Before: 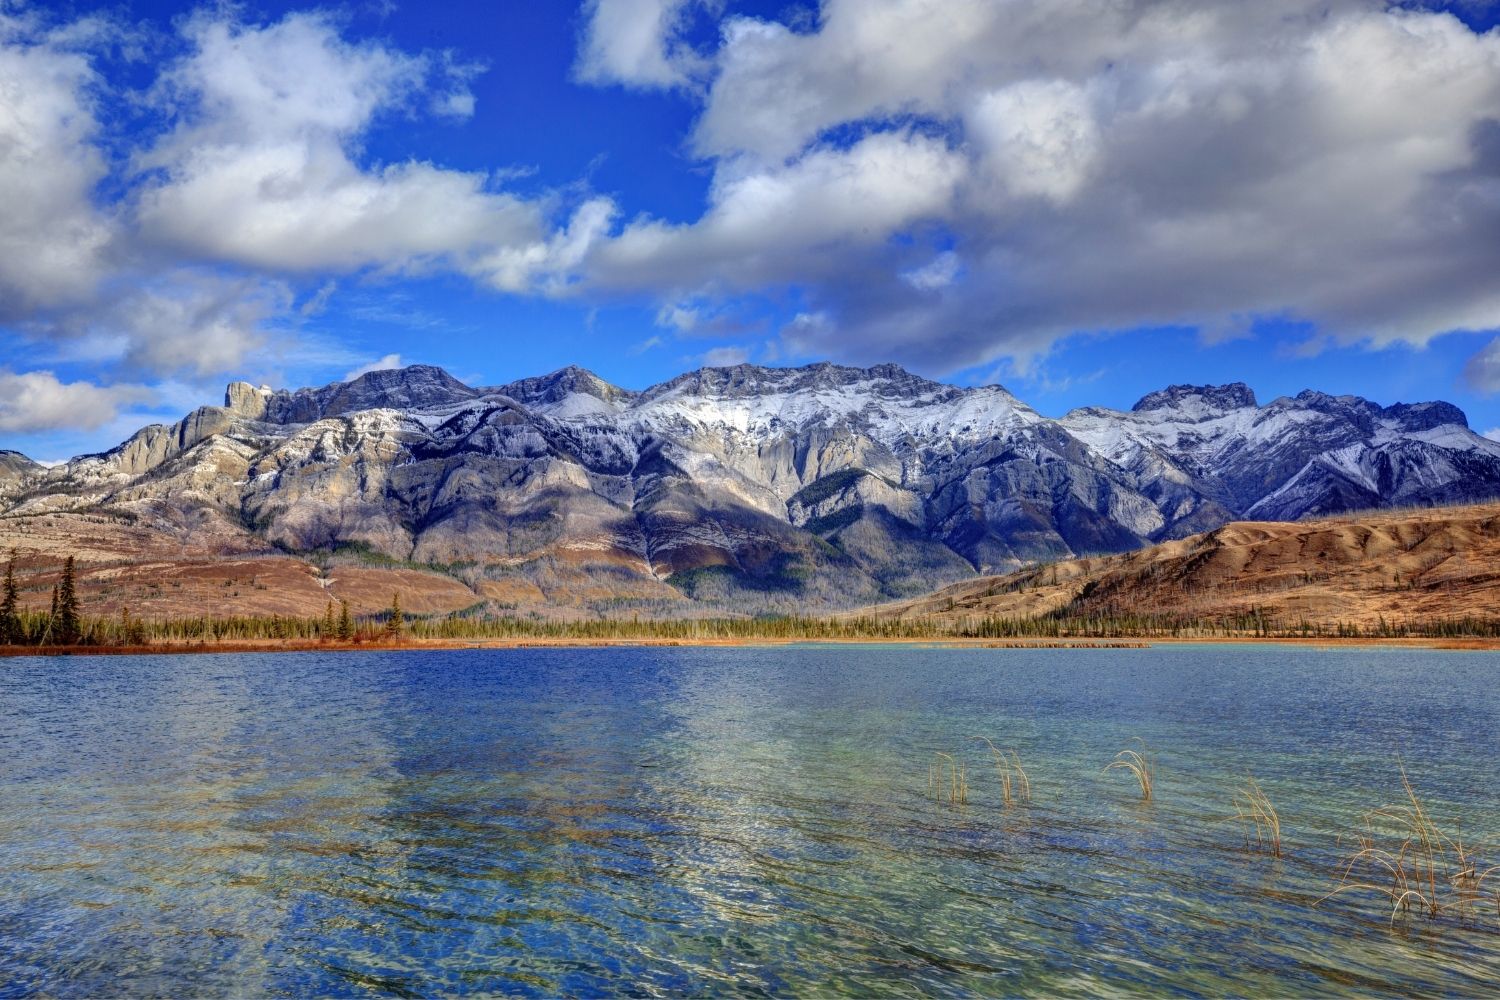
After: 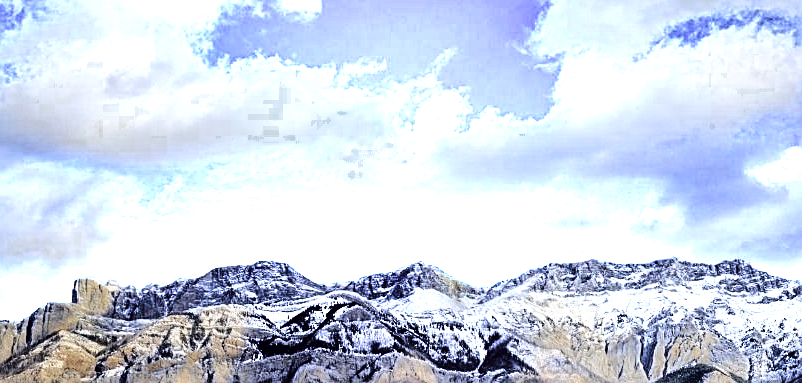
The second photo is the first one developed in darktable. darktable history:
tone curve: curves: ch0 [(0, 0) (0.003, 0) (0.011, 0.001) (0.025, 0.003) (0.044, 0.005) (0.069, 0.012) (0.1, 0.023) (0.136, 0.039) (0.177, 0.088) (0.224, 0.15) (0.277, 0.24) (0.335, 0.337) (0.399, 0.437) (0.468, 0.535) (0.543, 0.629) (0.623, 0.71) (0.709, 0.782) (0.801, 0.856) (0.898, 0.94) (1, 1)], color space Lab, linked channels, preserve colors none
crop: left 10.244%, top 10.486%, right 36.236%, bottom 51.131%
sharpen: amount 0.471
shadows and highlights: shadows 30.7, highlights -62.92, soften with gaussian
color zones: curves: ch0 [(0.203, 0.433) (0.607, 0.517) (0.697, 0.696) (0.705, 0.897)]
